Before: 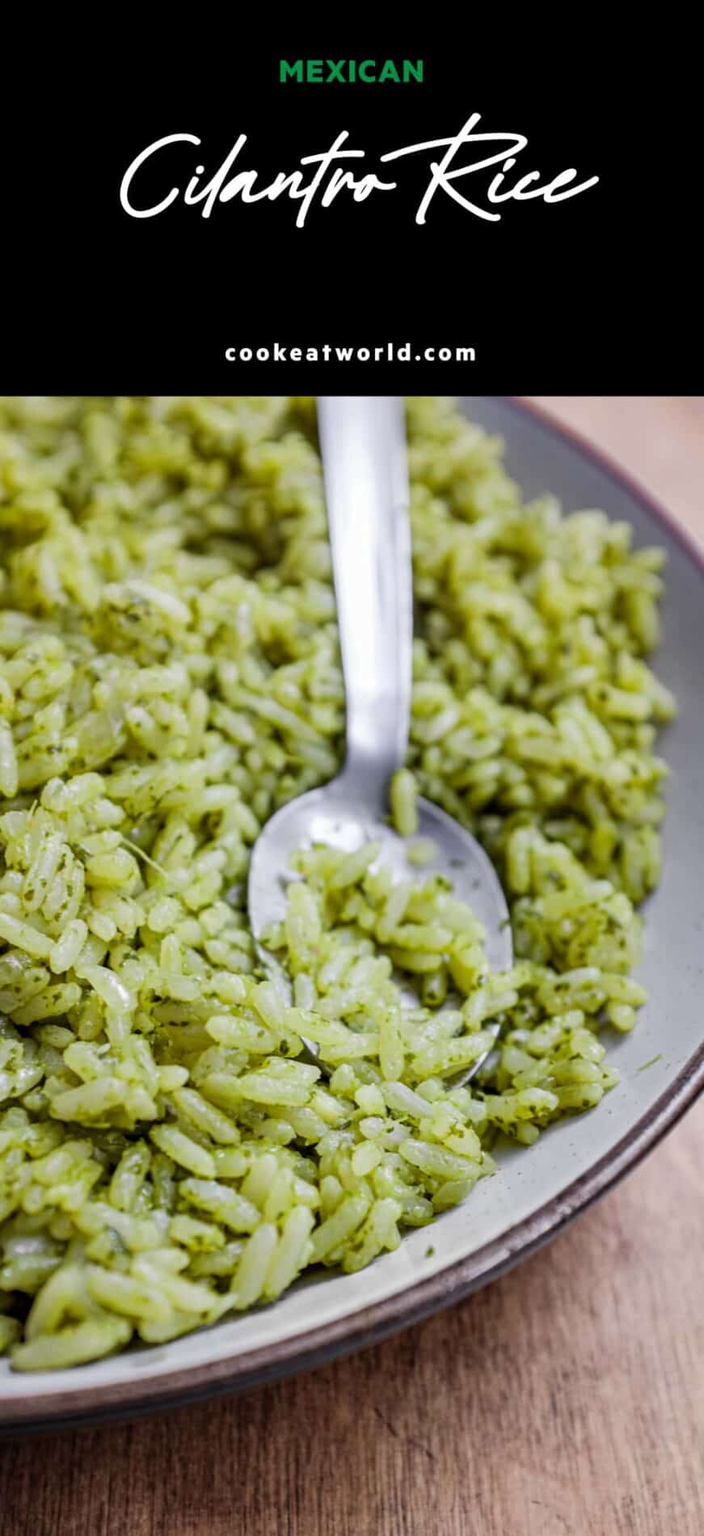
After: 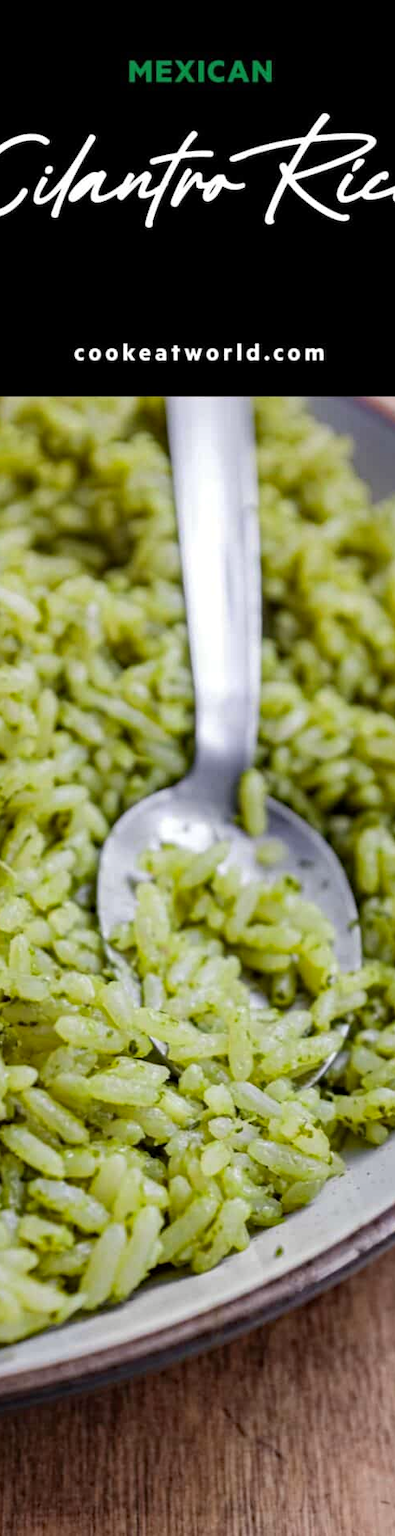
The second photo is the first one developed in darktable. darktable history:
crop: left 21.496%, right 22.254%
haze removal: compatibility mode true, adaptive false
